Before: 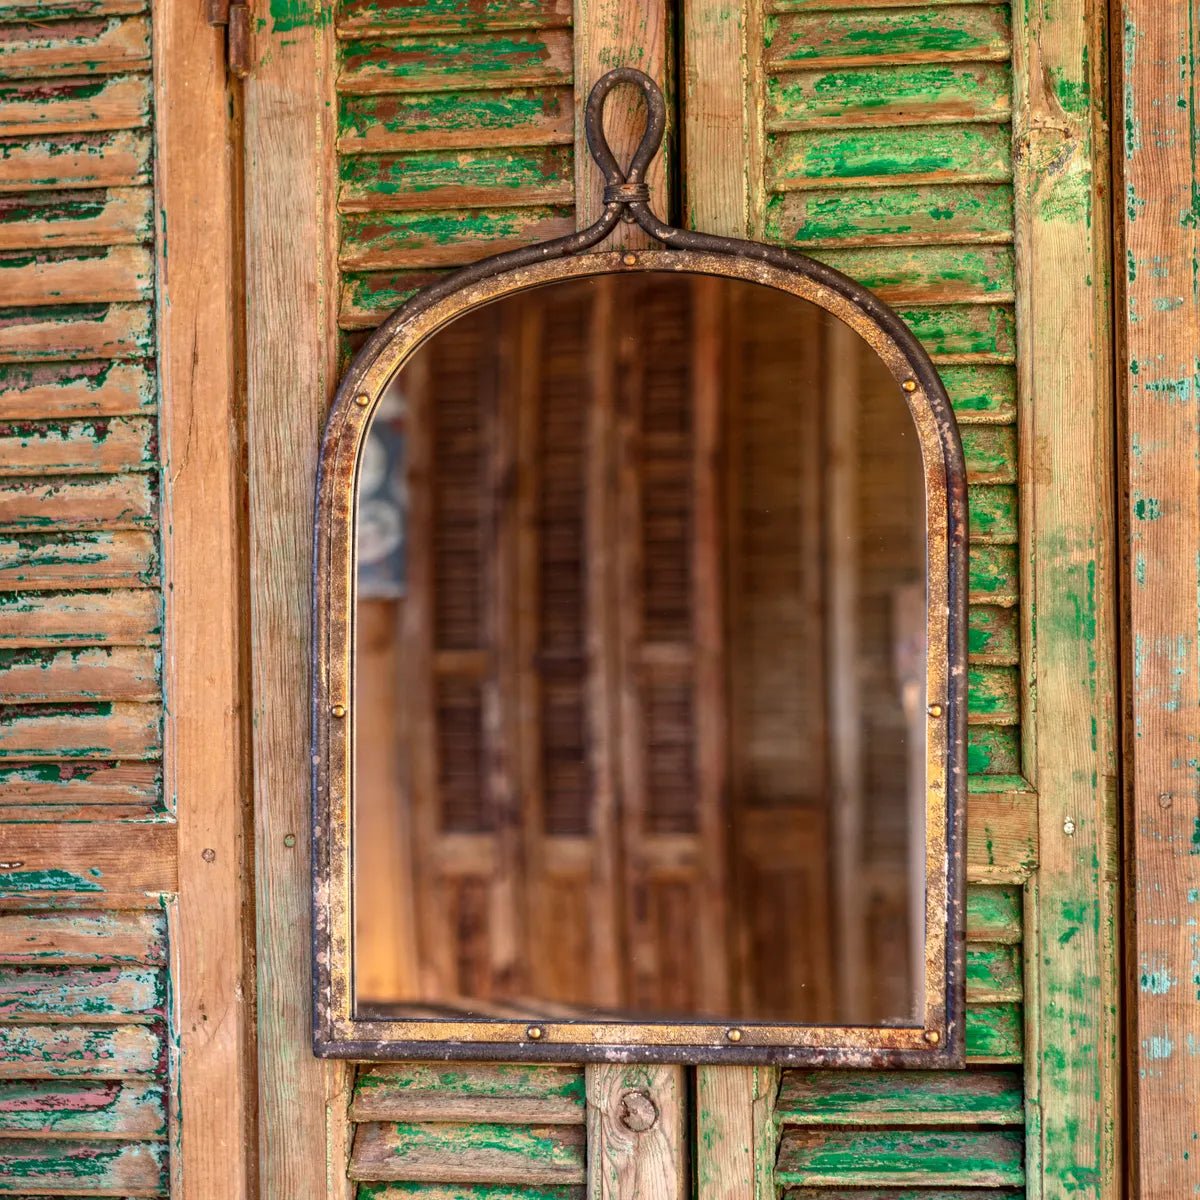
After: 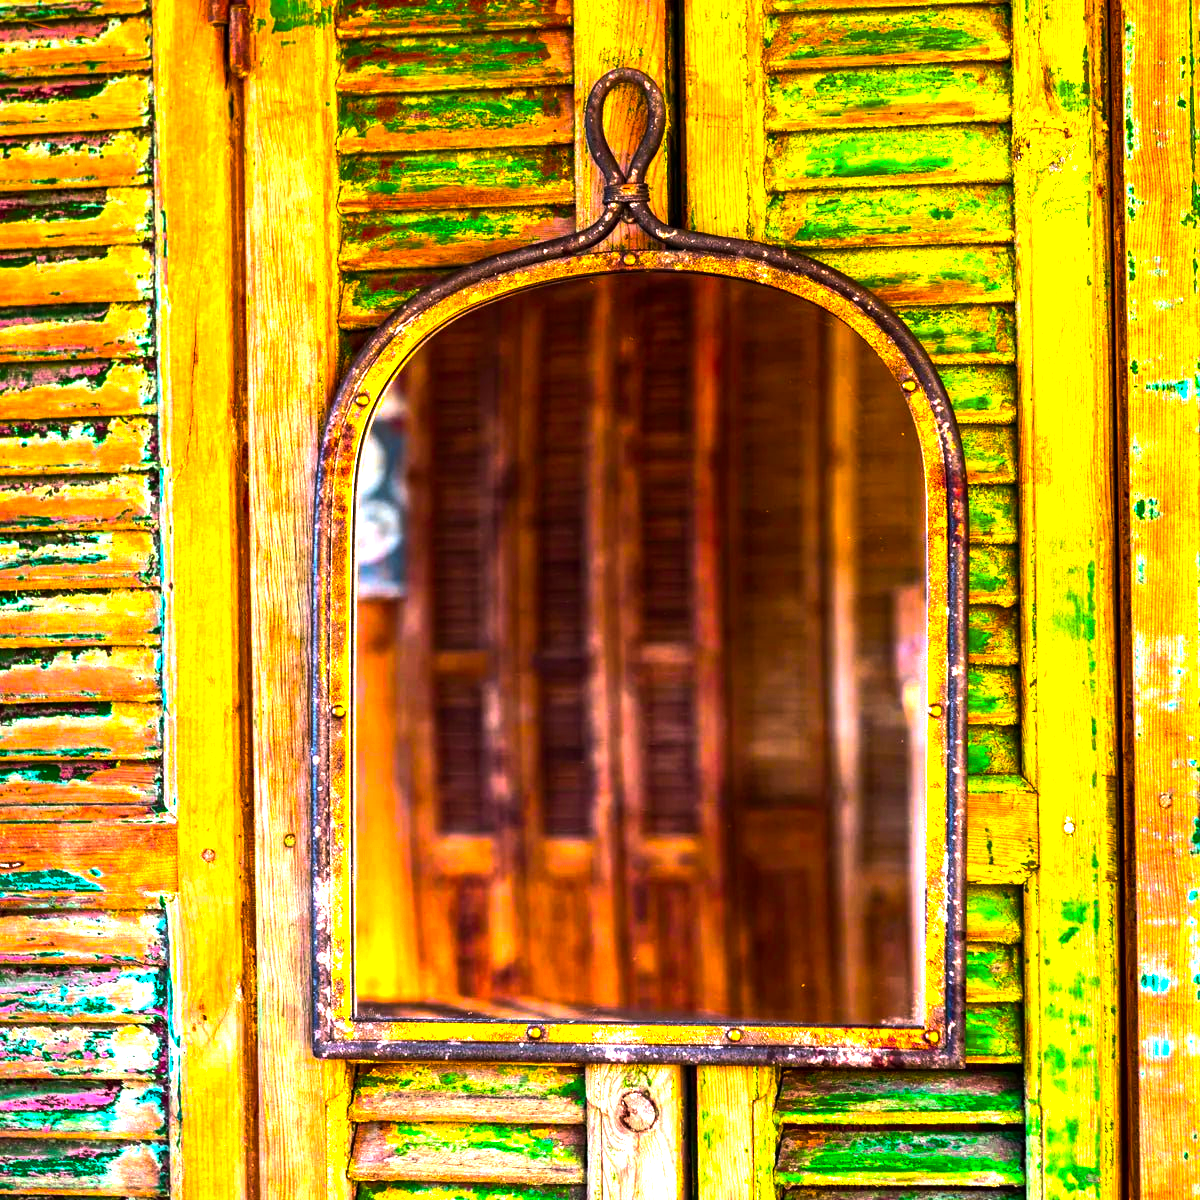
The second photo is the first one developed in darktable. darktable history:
white balance: red 0.98, blue 1.034
color balance rgb: linear chroma grading › highlights 100%, linear chroma grading › global chroma 23.41%, perceptual saturation grading › global saturation 35.38%, hue shift -10.68°, perceptual brilliance grading › highlights 47.25%, perceptual brilliance grading › mid-tones 22.2%, perceptual brilliance grading › shadows -5.93%
tone equalizer: -8 EV -0.417 EV, -7 EV -0.389 EV, -6 EV -0.333 EV, -5 EV -0.222 EV, -3 EV 0.222 EV, -2 EV 0.333 EV, -1 EV 0.389 EV, +0 EV 0.417 EV, edges refinement/feathering 500, mask exposure compensation -1.57 EV, preserve details no
